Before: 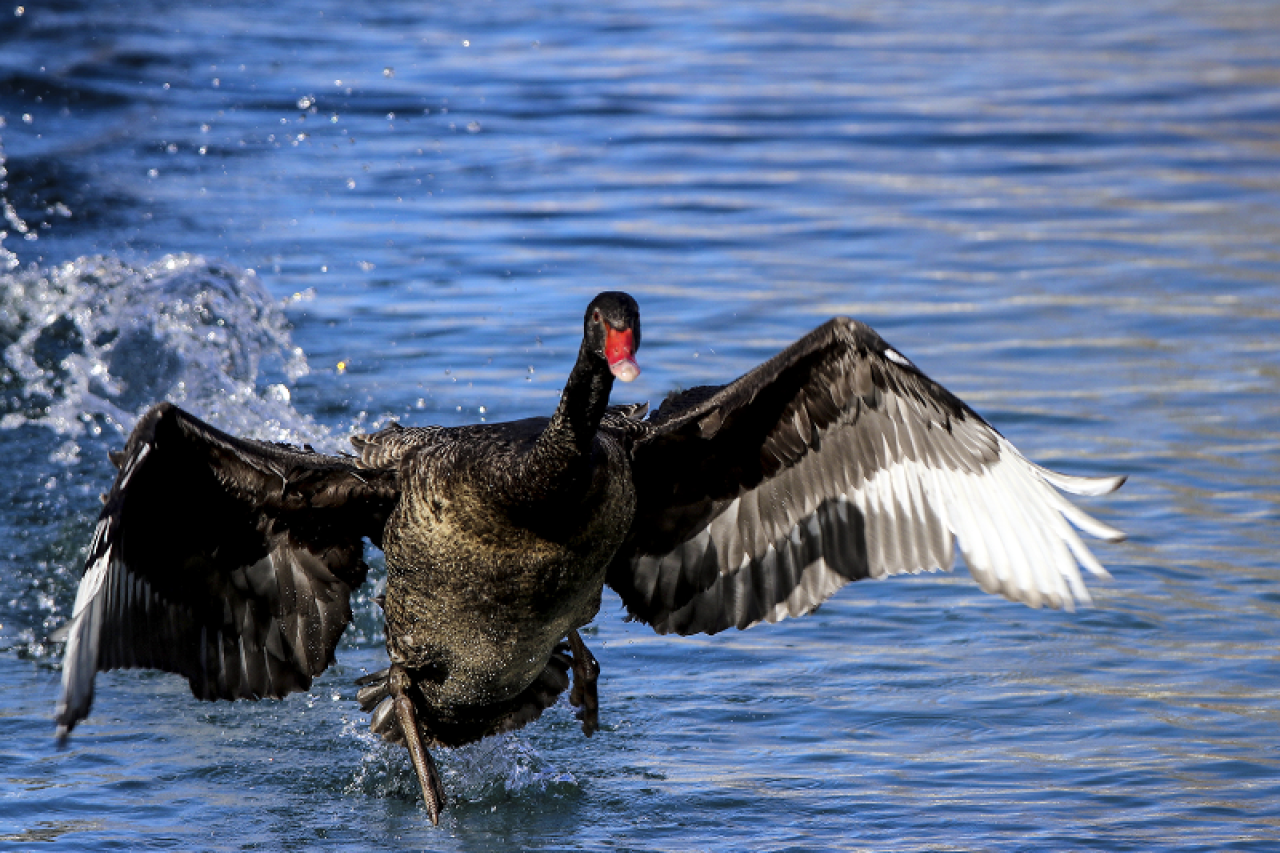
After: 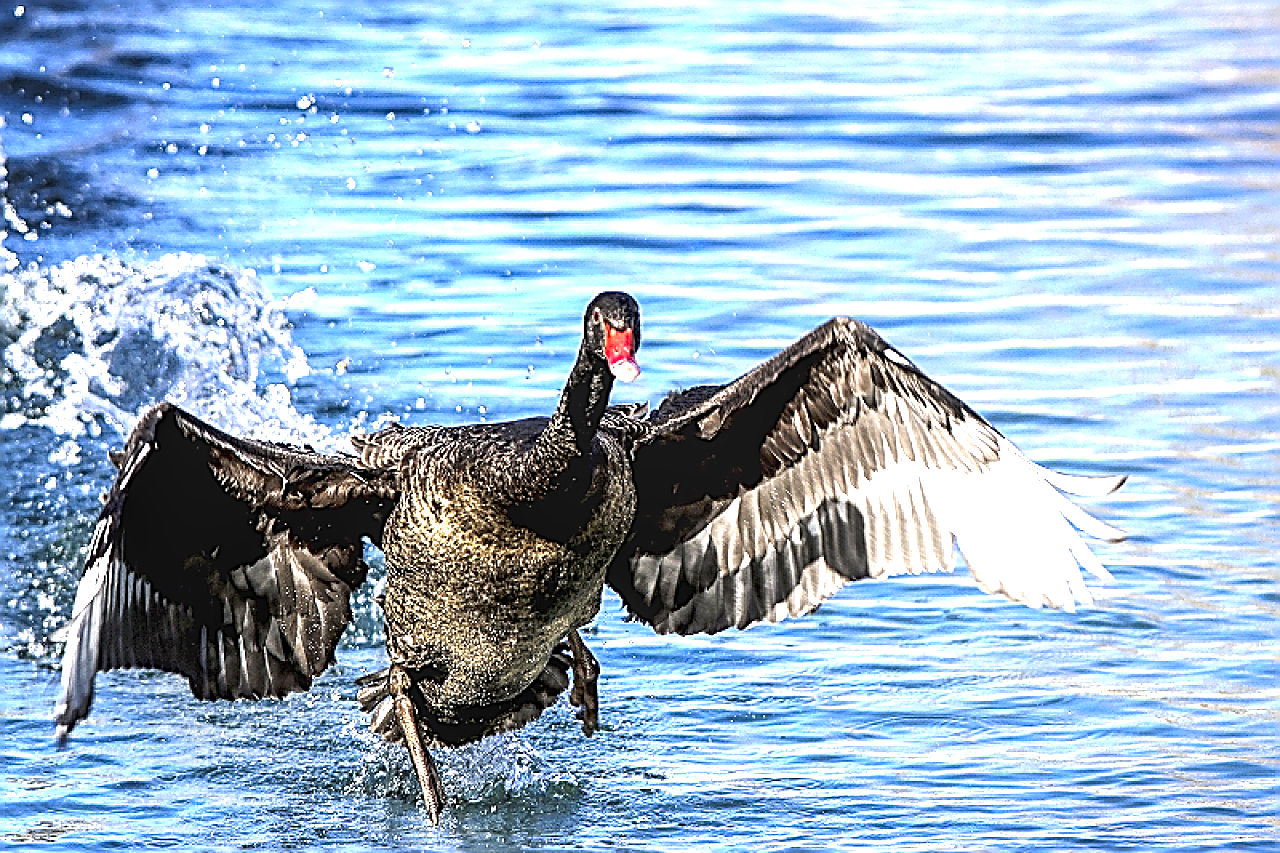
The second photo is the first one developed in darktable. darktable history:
sharpen: amount 1.997
exposure: black level correction 0, exposure 1.745 EV, compensate highlight preservation false
local contrast: on, module defaults
